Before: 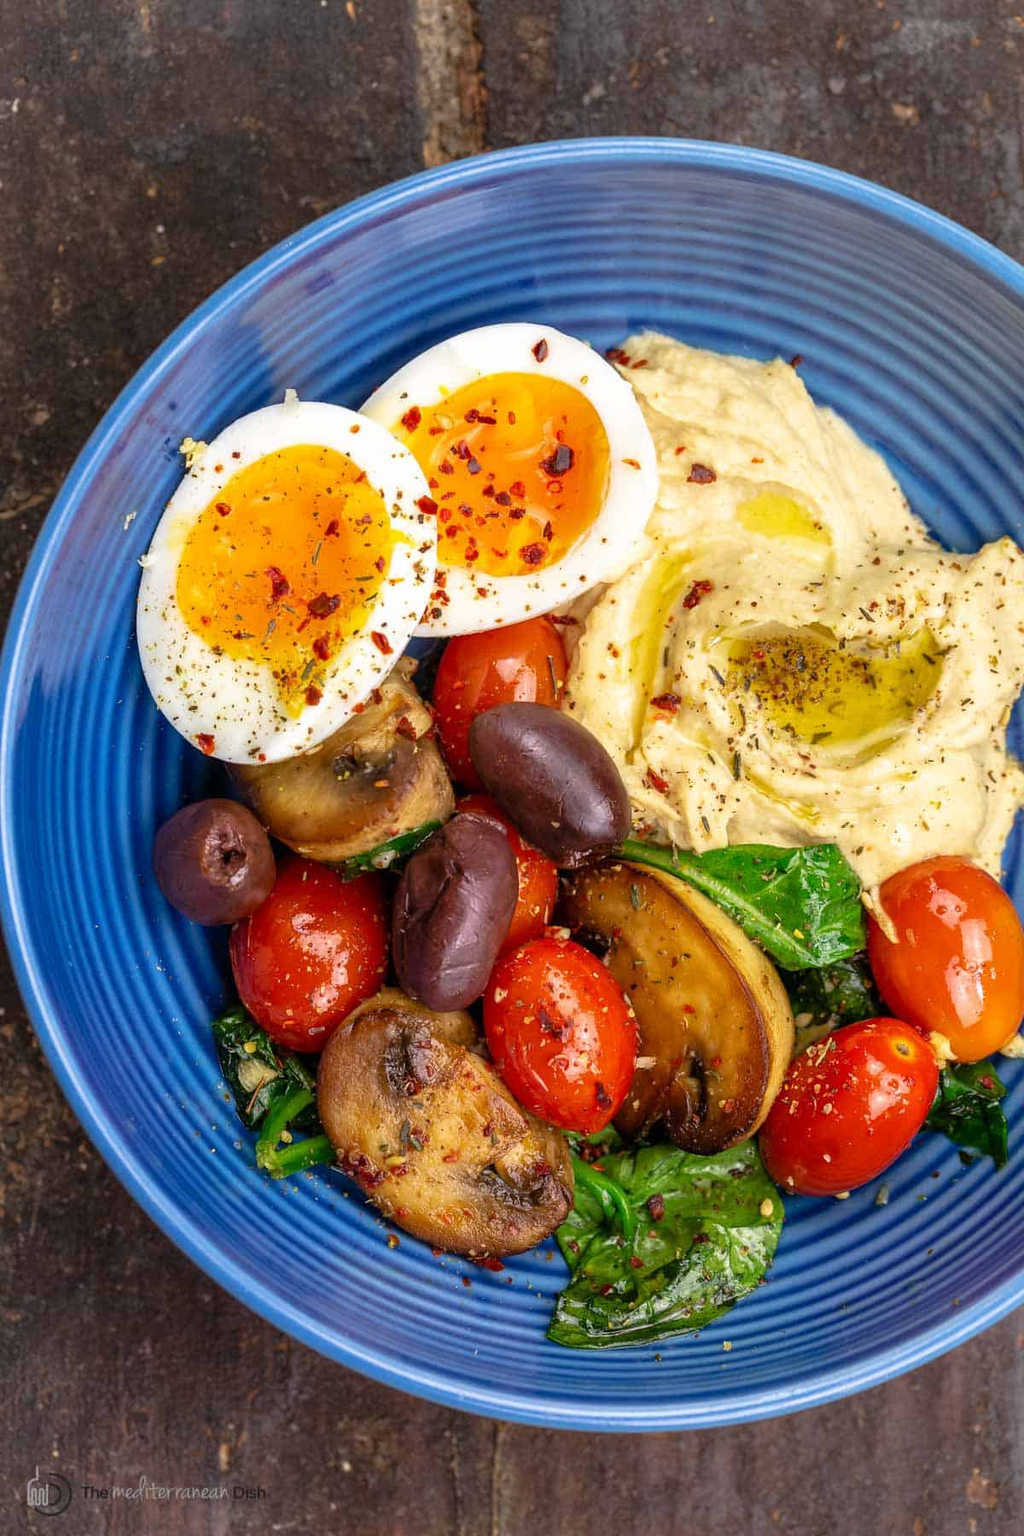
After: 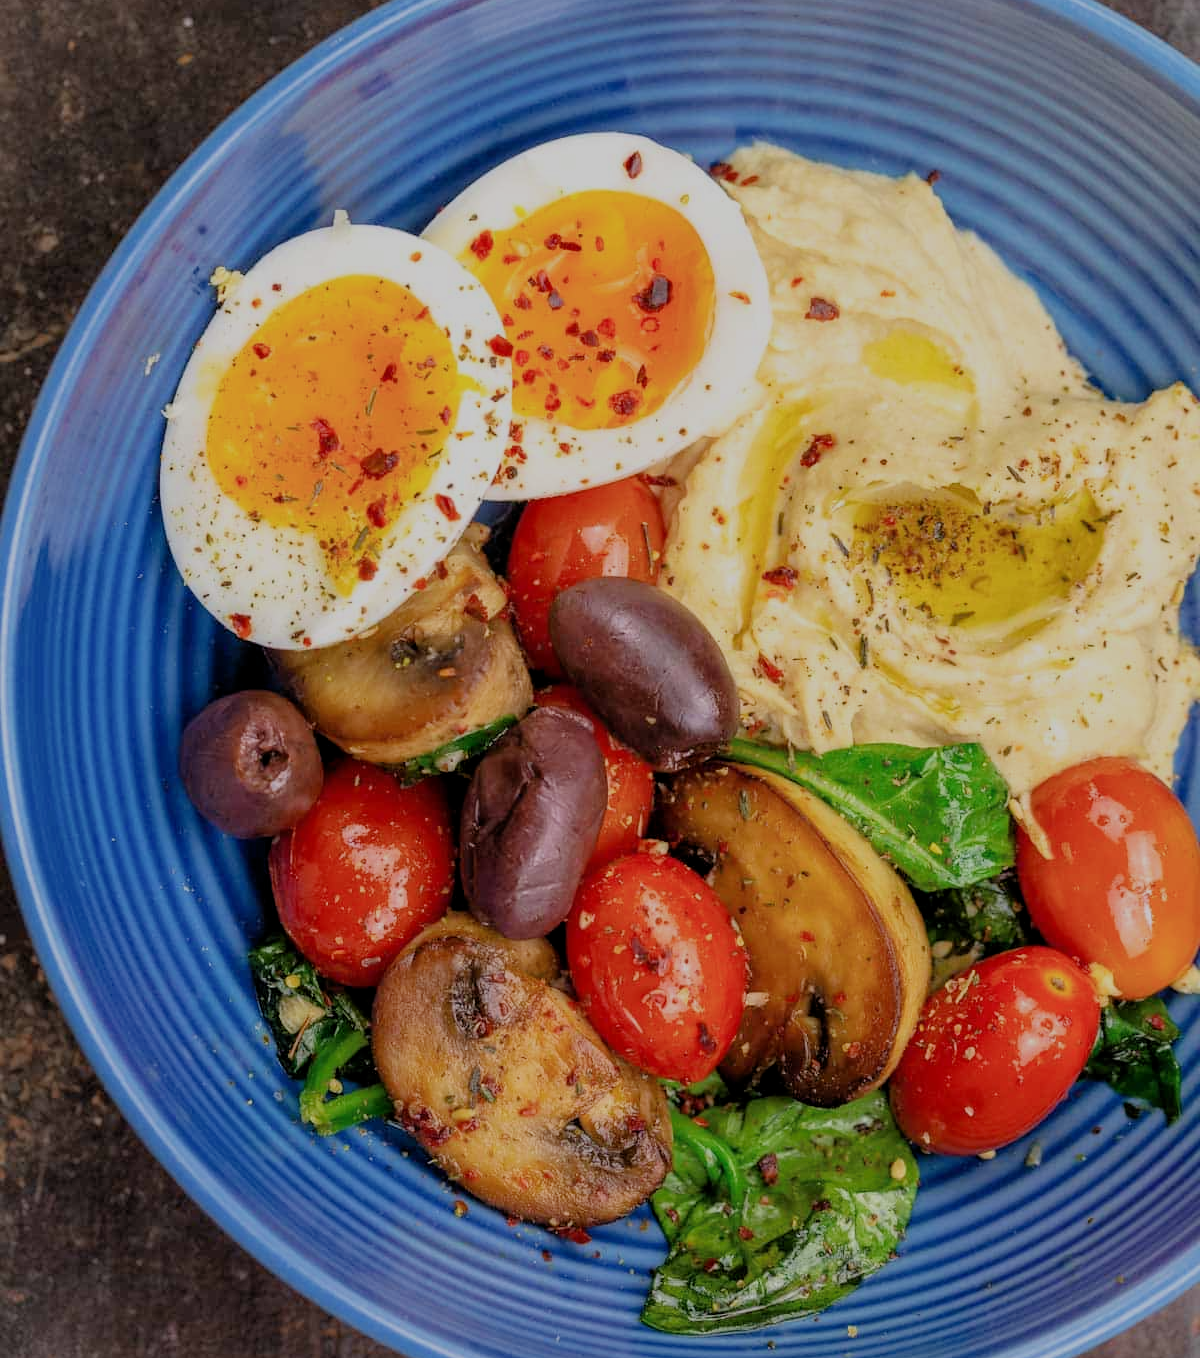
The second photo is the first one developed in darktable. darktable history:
filmic rgb: black relative exposure -8.88 EV, white relative exposure 4.99 EV, target black luminance 0%, hardness 3.79, latitude 66.37%, contrast 0.817, highlights saturation mix 10.03%, shadows ↔ highlights balance 20.05%
crop: top 13.68%, bottom 10.847%
